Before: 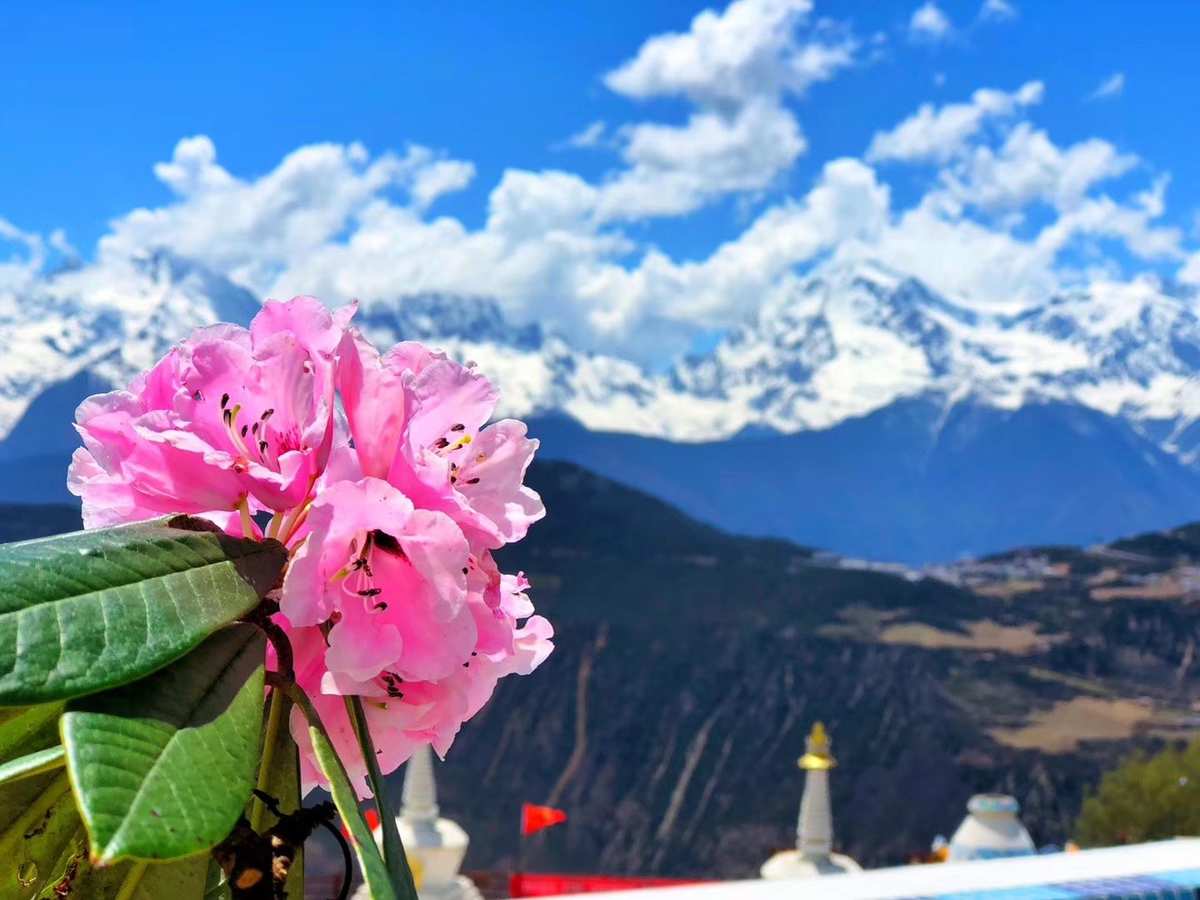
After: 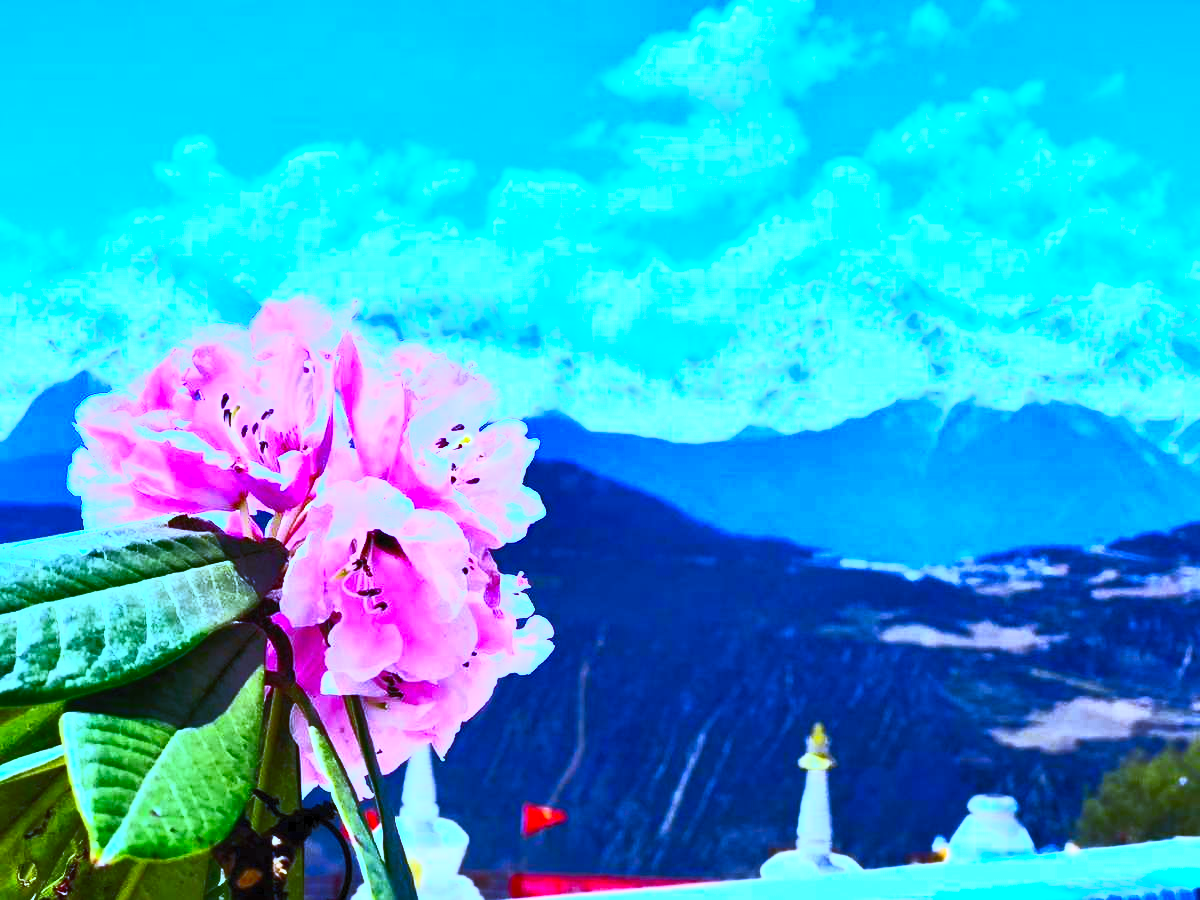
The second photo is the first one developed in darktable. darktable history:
contrast brightness saturation: contrast 0.83, brightness 0.59, saturation 0.59
white balance: red 0.766, blue 1.537
